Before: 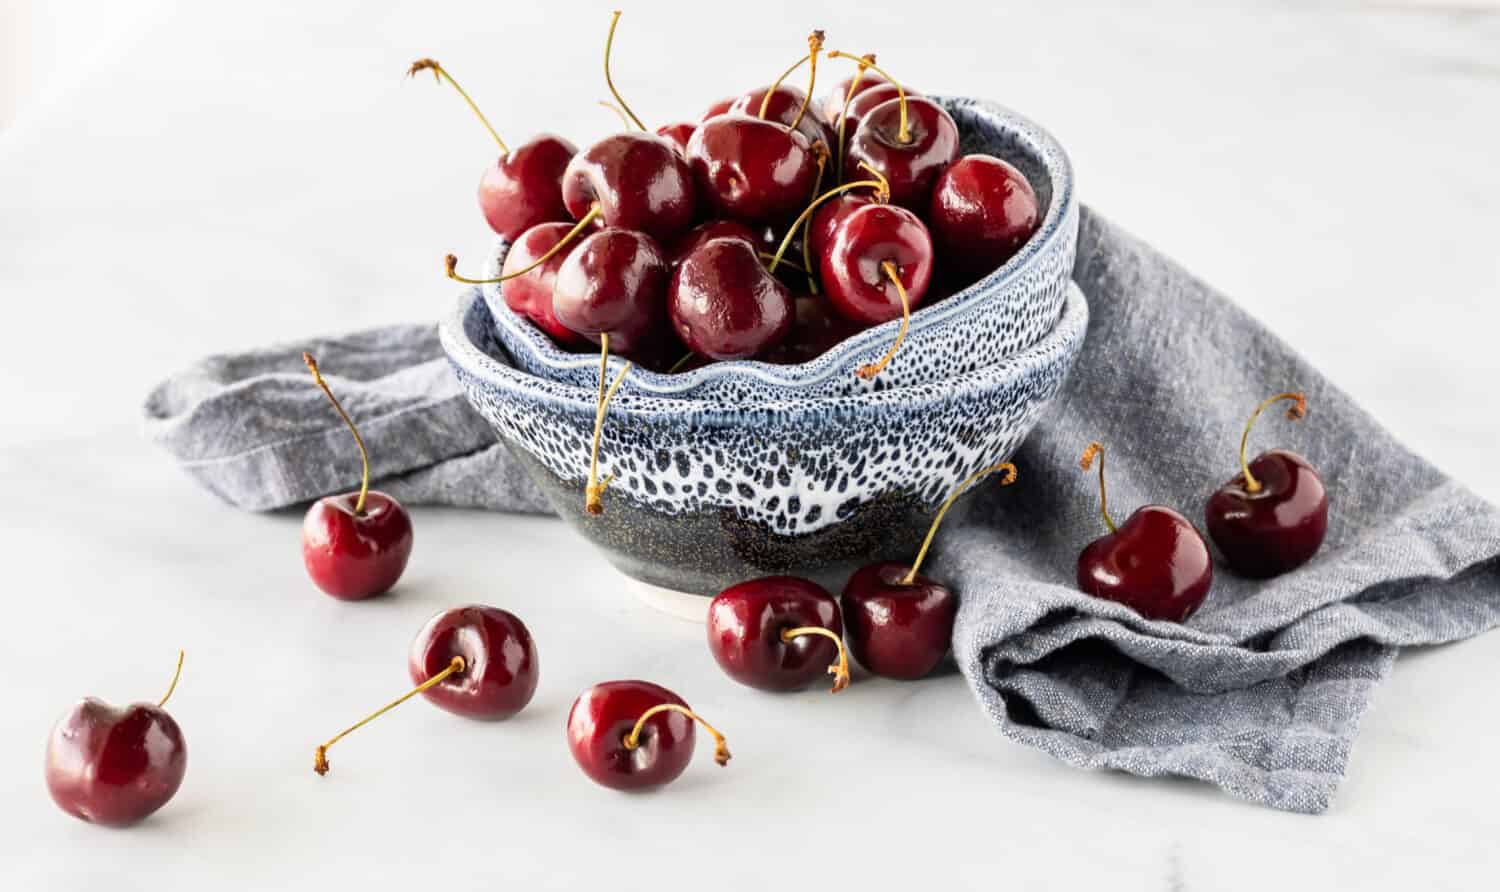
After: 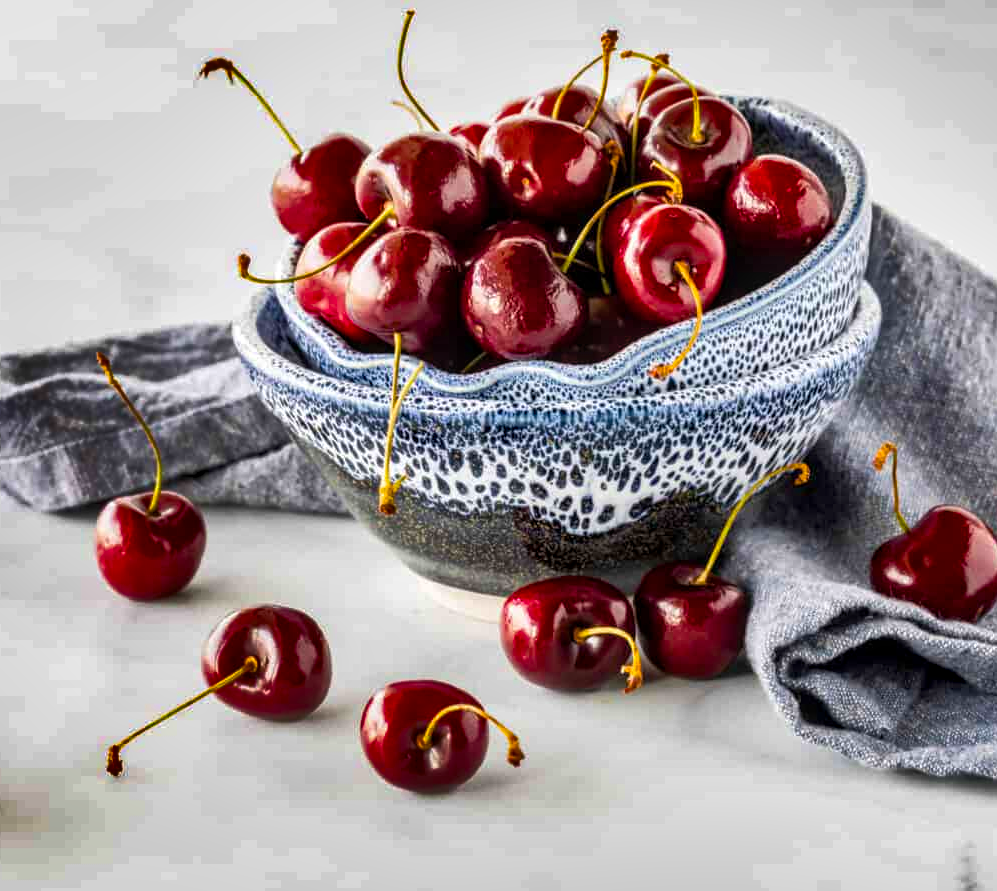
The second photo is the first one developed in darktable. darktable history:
local contrast: detail 130%
crop and rotate: left 13.863%, right 19.668%
shadows and highlights: radius 106.86, shadows 40.57, highlights -72.65, low approximation 0.01, soften with gaussian
color balance rgb: linear chroma grading › global chroma 15.066%, perceptual saturation grading › global saturation 30.793%, global vibrance 20%
